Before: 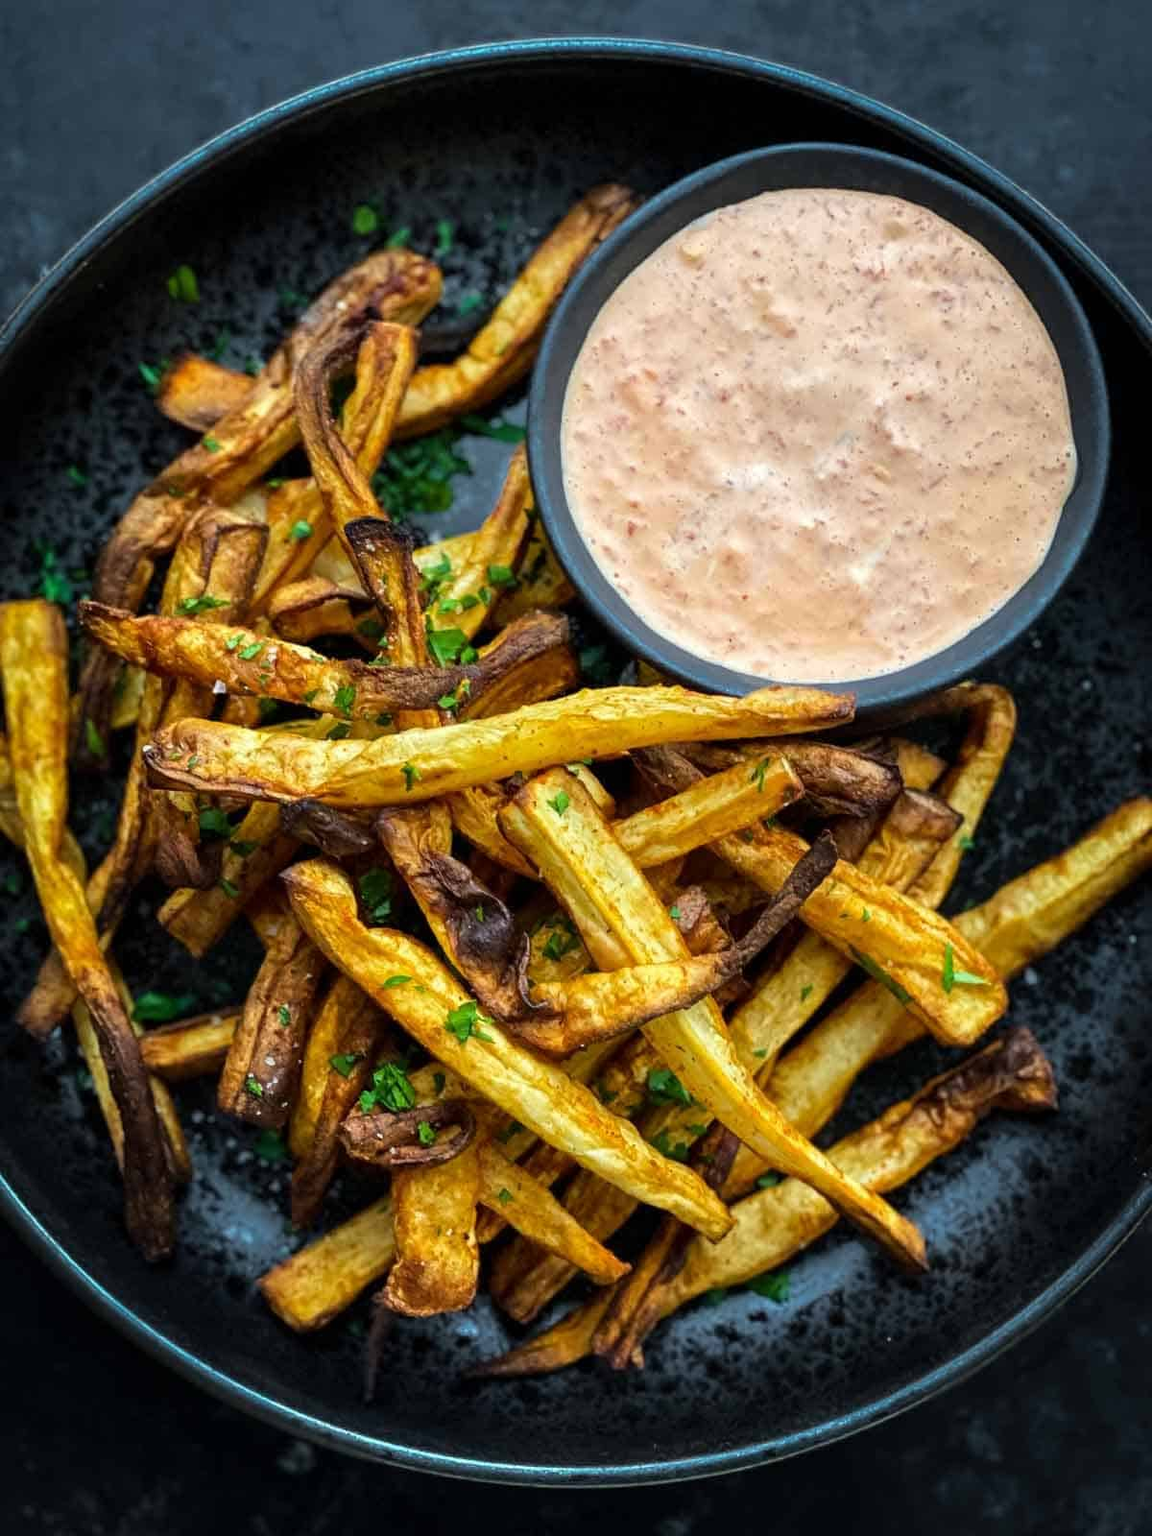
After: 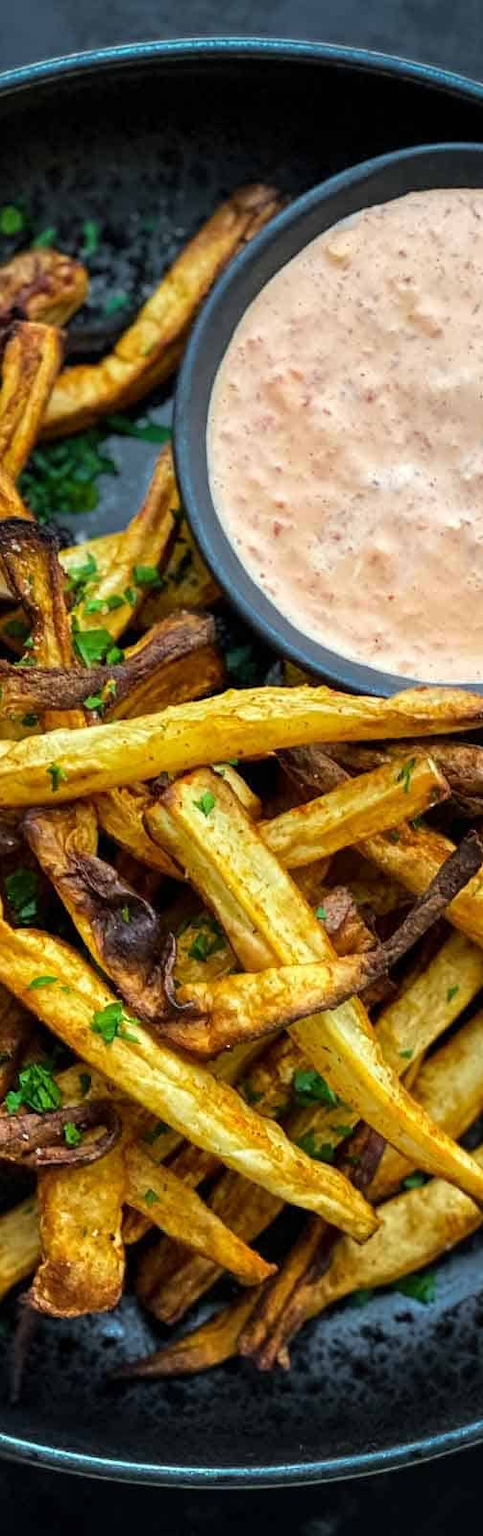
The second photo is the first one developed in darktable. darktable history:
exposure: compensate highlight preservation false
crop: left 30.796%, right 27.27%
